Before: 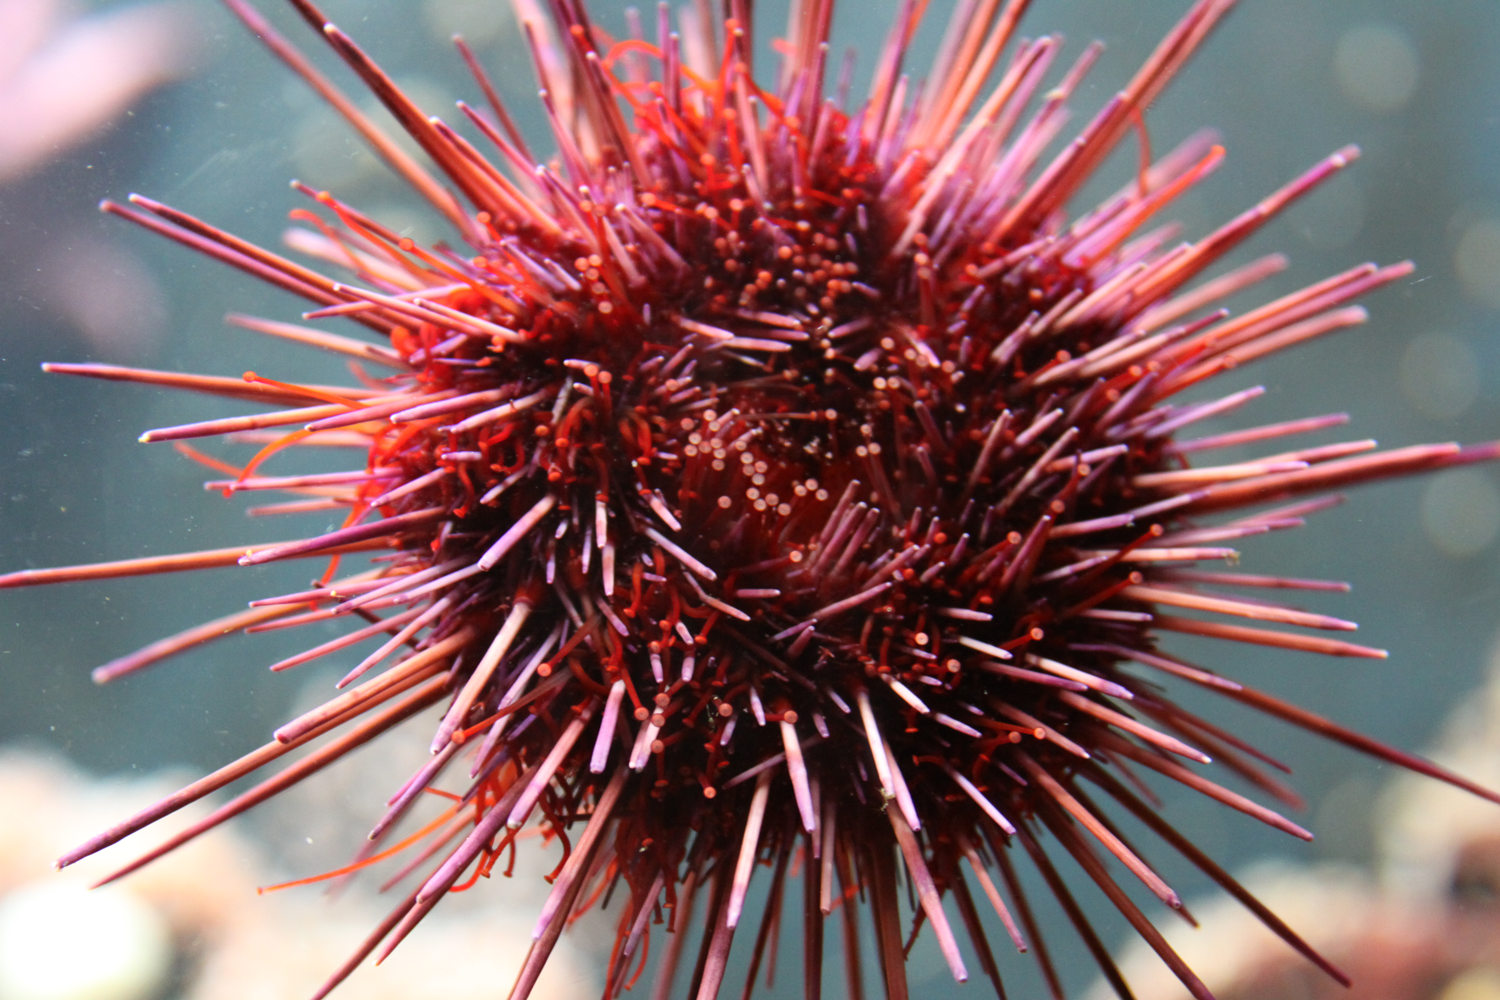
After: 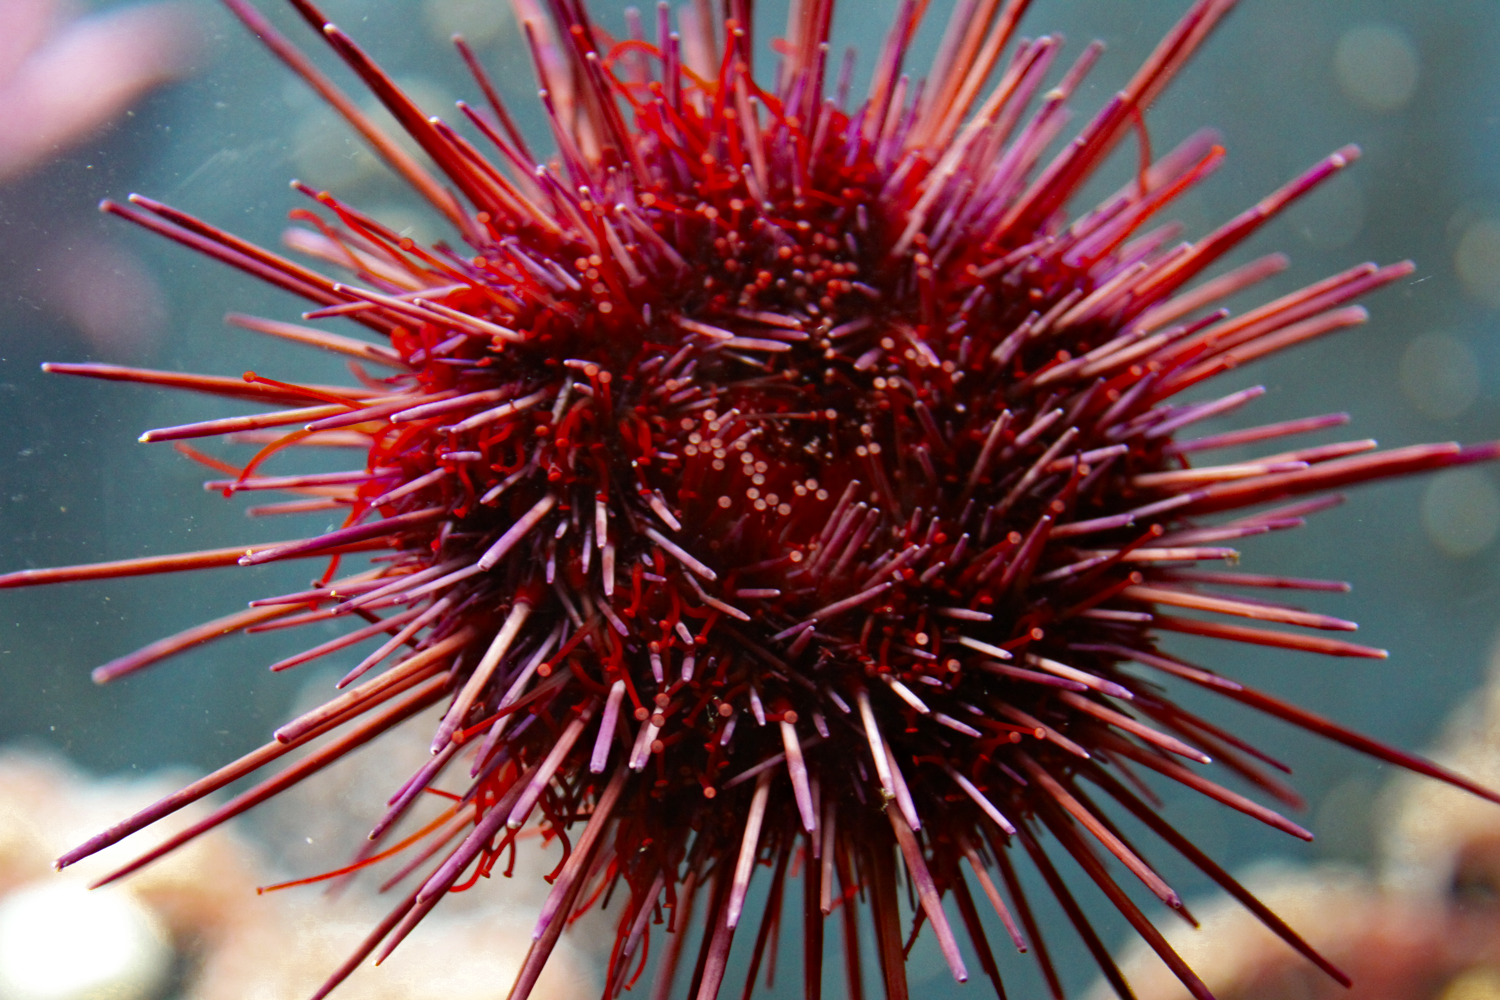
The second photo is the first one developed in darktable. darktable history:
color zones: curves: ch0 [(0.11, 0.396) (0.195, 0.36) (0.25, 0.5) (0.303, 0.412) (0.357, 0.544) (0.75, 0.5) (0.967, 0.328)]; ch1 [(0, 0.468) (0.112, 0.512) (0.202, 0.6) (0.25, 0.5) (0.307, 0.352) (0.357, 0.544) (0.75, 0.5) (0.963, 0.524)]
contrast brightness saturation: contrast 0.03, brightness -0.04
haze removal: strength 0.29, distance 0.25, compatibility mode true, adaptive false
